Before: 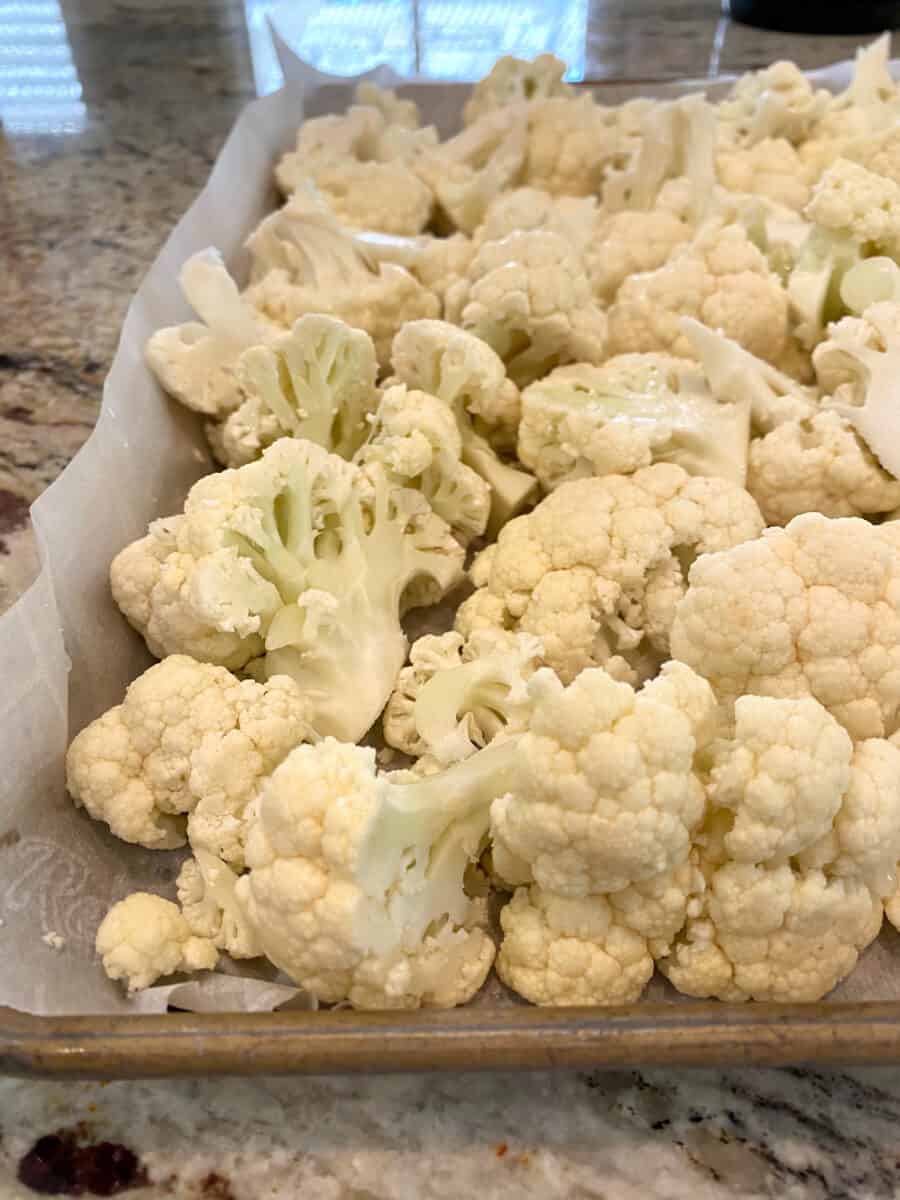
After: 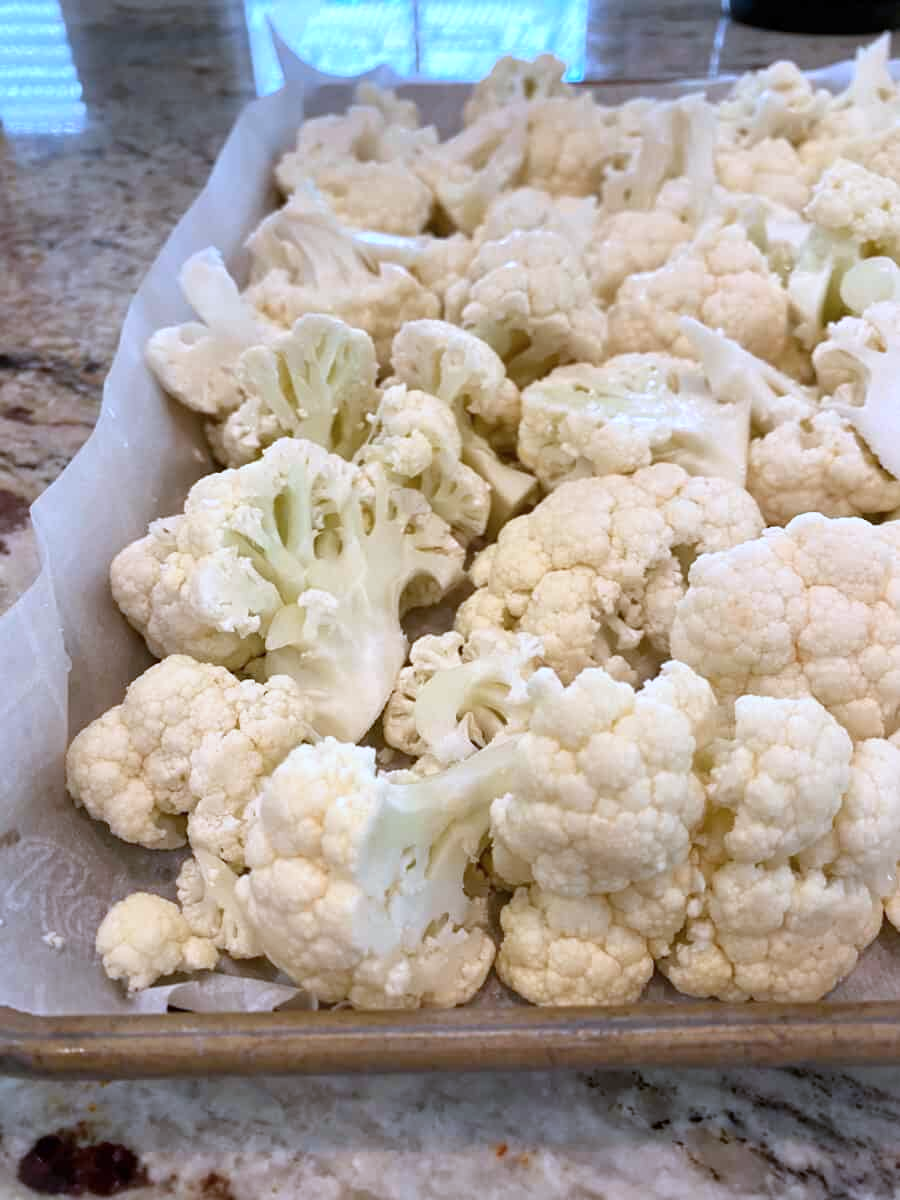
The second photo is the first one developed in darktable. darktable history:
white balance: red 1.042, blue 1.17
color correction: highlights a* -10.04, highlights b* -10.37
